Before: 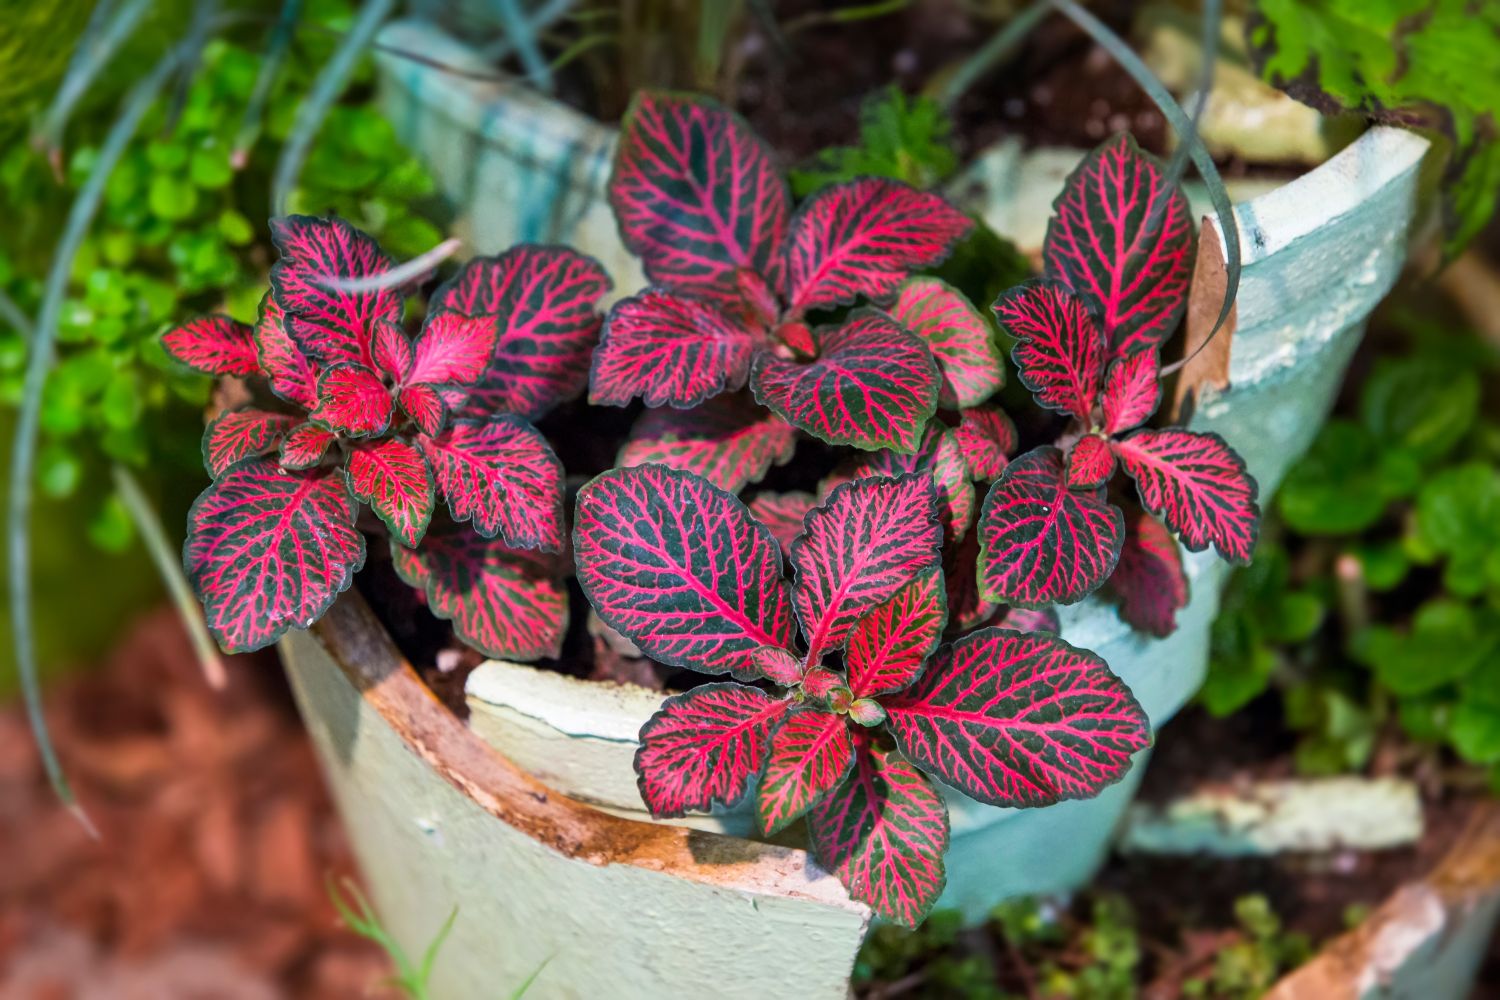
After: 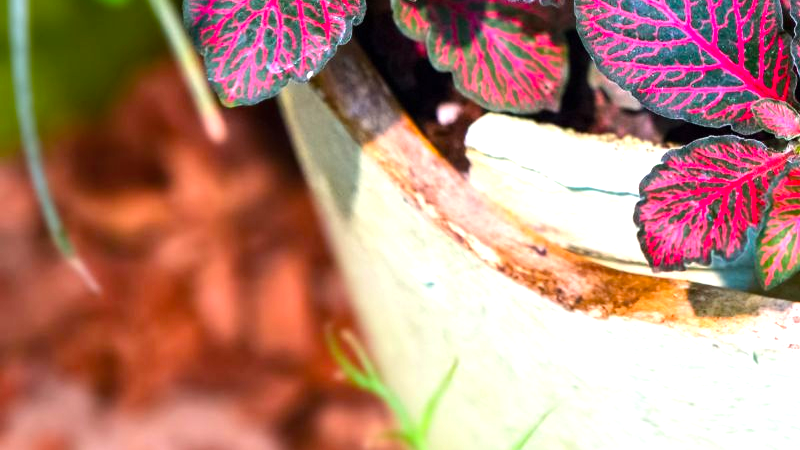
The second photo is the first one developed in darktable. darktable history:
crop and rotate: top 54.778%, right 46.61%, bottom 0.159%
tone equalizer: -8 EV -0.417 EV, -7 EV -0.389 EV, -6 EV -0.333 EV, -5 EV -0.222 EV, -3 EV 0.222 EV, -2 EV 0.333 EV, -1 EV 0.389 EV, +0 EV 0.417 EV, edges refinement/feathering 500, mask exposure compensation -1.57 EV, preserve details no
exposure: black level correction 0, exposure 0.6 EV, compensate exposure bias true, compensate highlight preservation false
color balance rgb: linear chroma grading › shadows -8%, linear chroma grading › global chroma 10%, perceptual saturation grading › global saturation 2%, perceptual saturation grading › highlights -2%, perceptual saturation grading › mid-tones 4%, perceptual saturation grading › shadows 8%, perceptual brilliance grading › global brilliance 2%, perceptual brilliance grading › highlights -4%, global vibrance 16%, saturation formula JzAzBz (2021)
